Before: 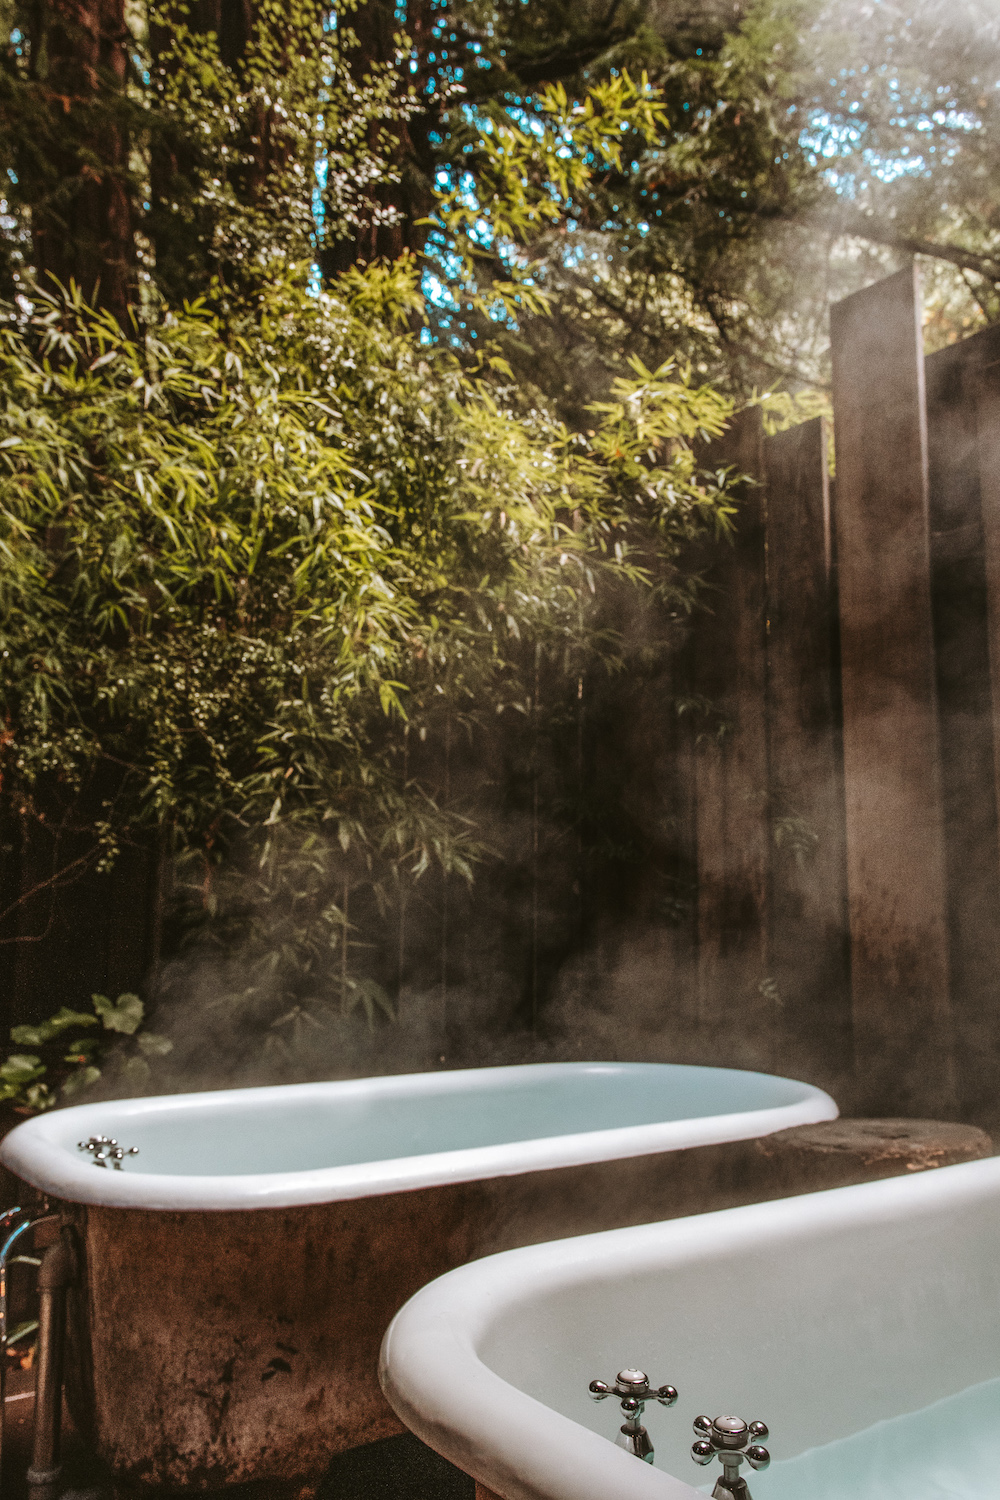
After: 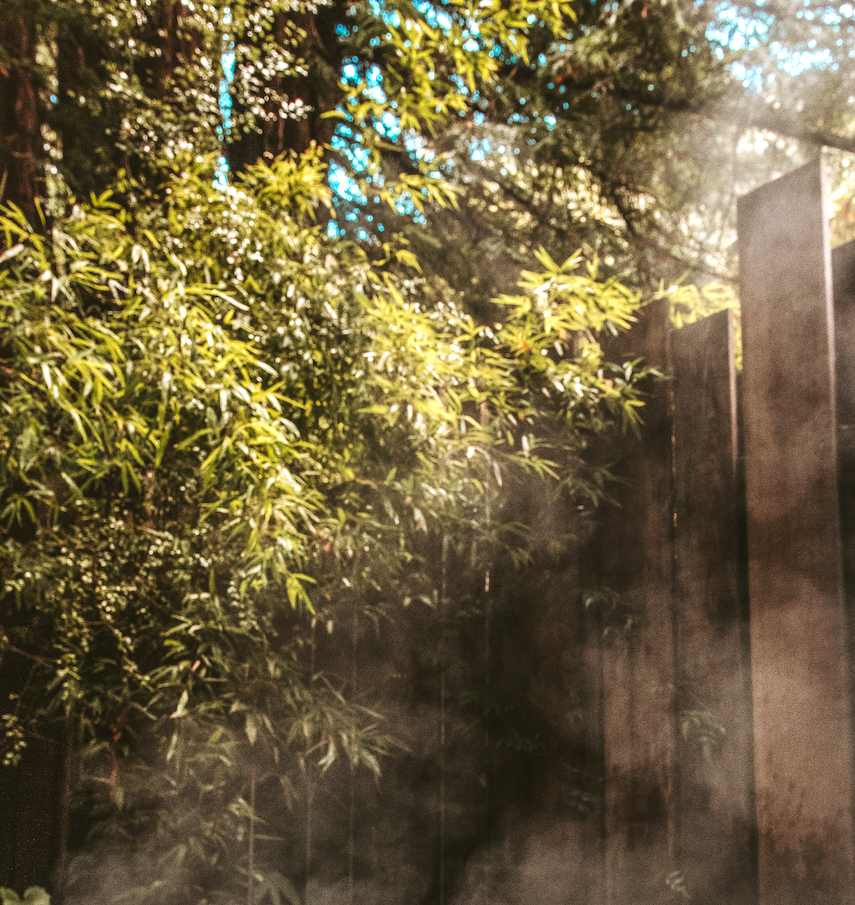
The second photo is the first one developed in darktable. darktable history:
exposure: exposure 0.648 EV, compensate highlight preservation false
crop and rotate: left 9.359%, top 7.159%, right 5.067%, bottom 32.457%
